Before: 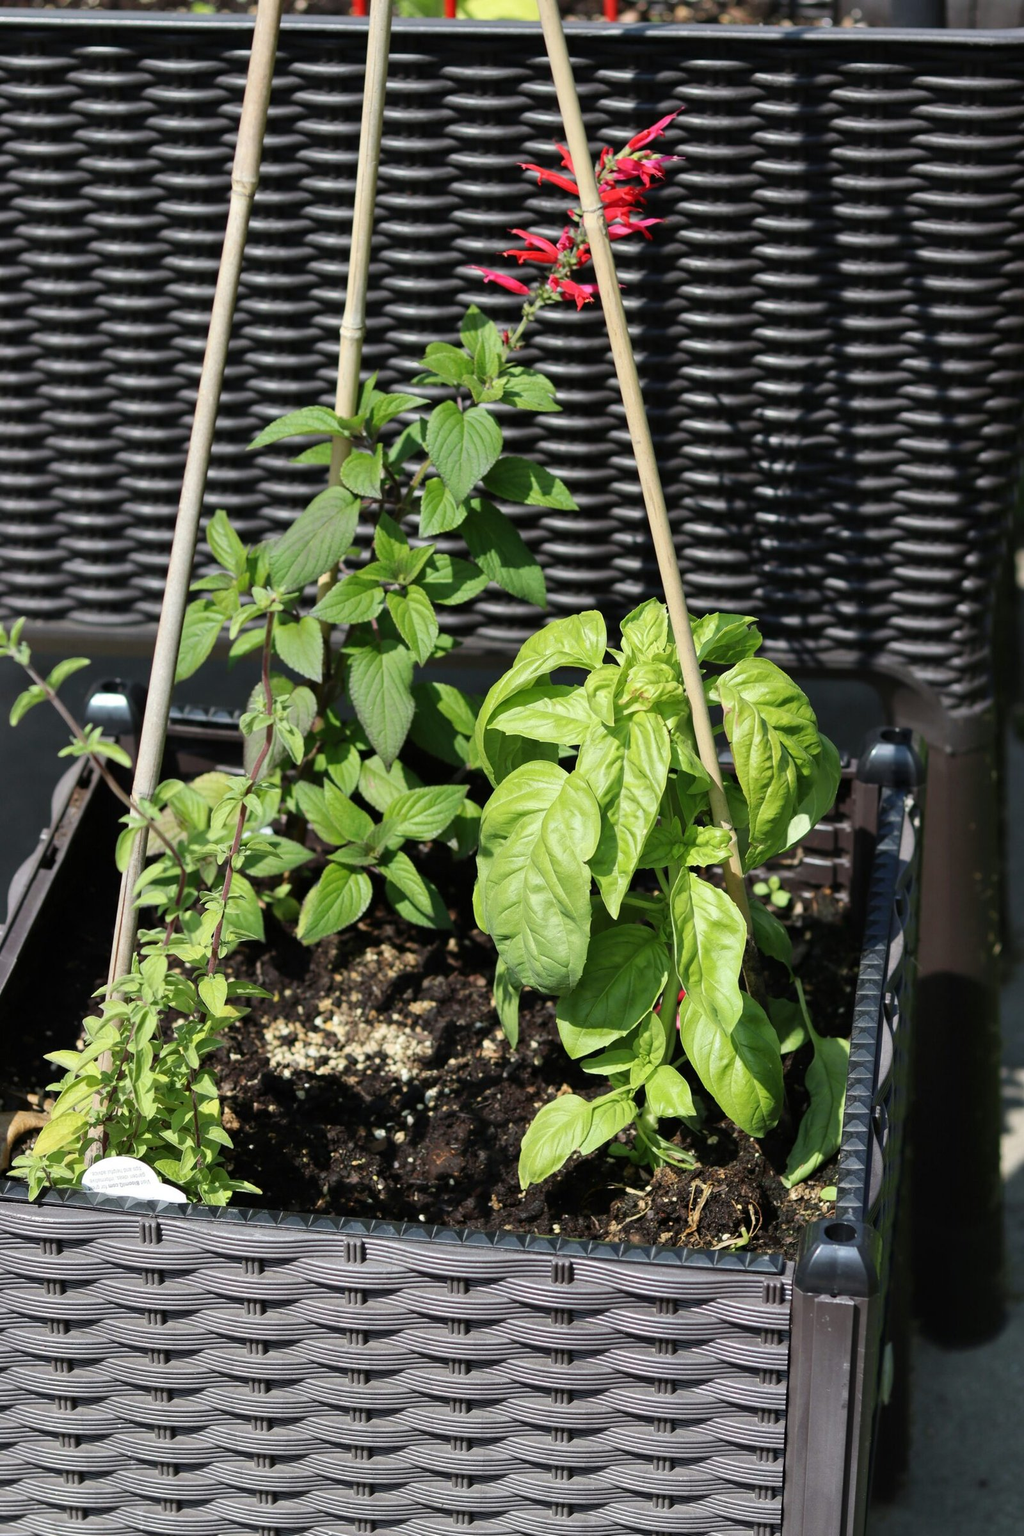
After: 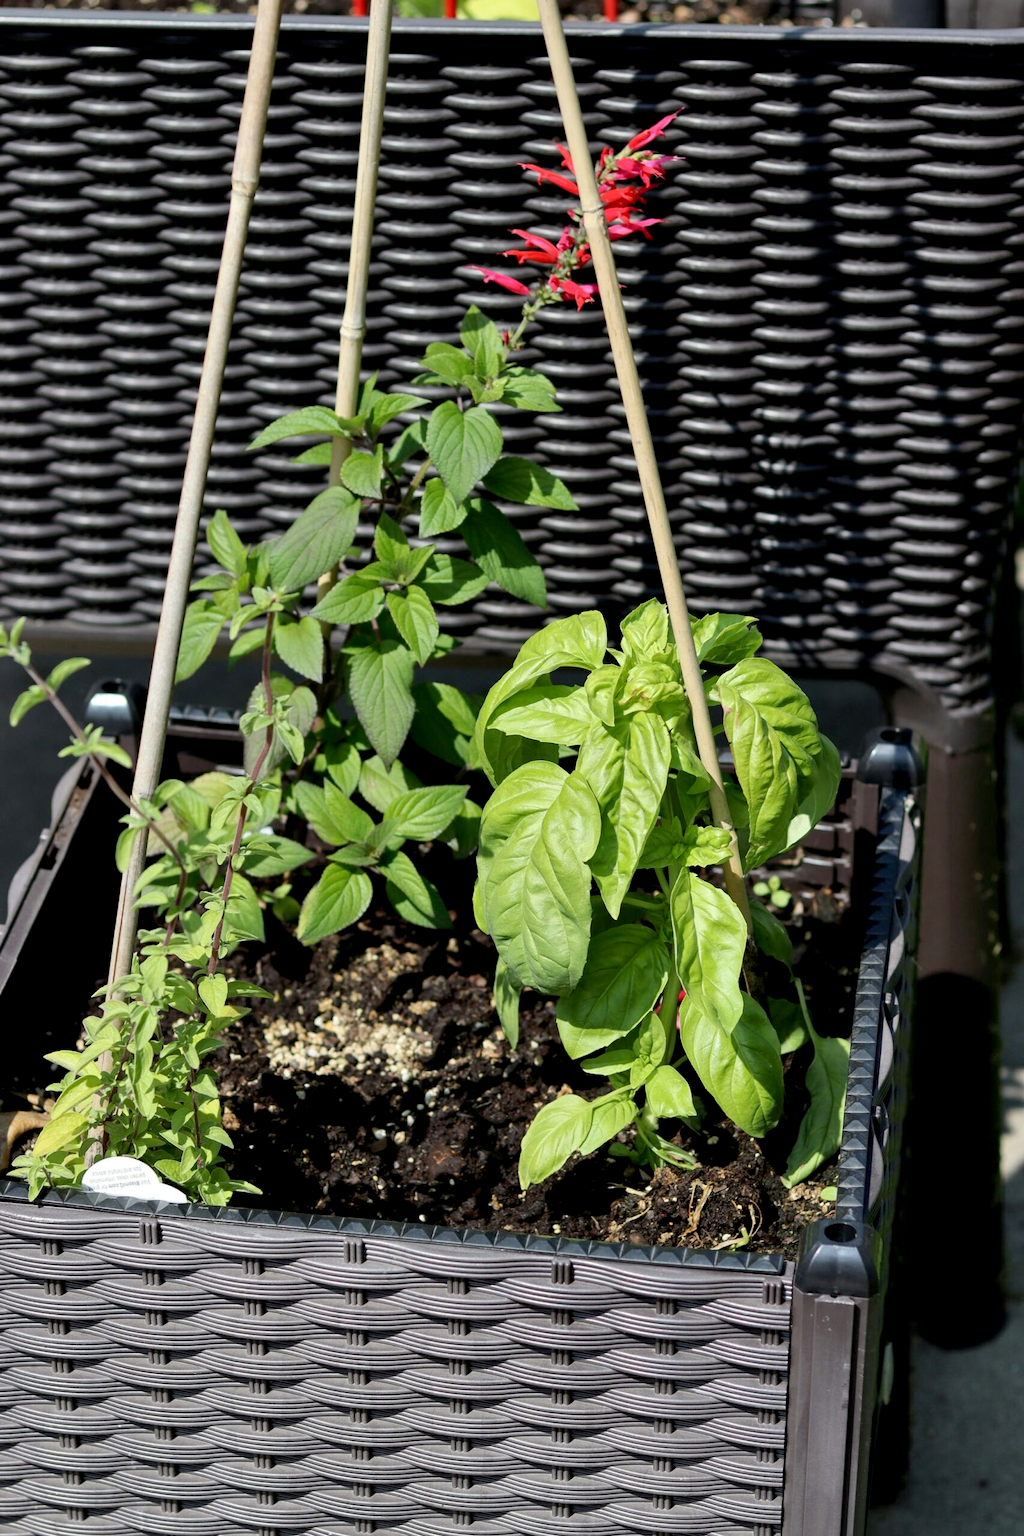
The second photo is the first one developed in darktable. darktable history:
exposure: black level correction 0.007, compensate highlight preservation false
shadows and highlights: shadows 24.5, highlights -78.15, soften with gaussian
